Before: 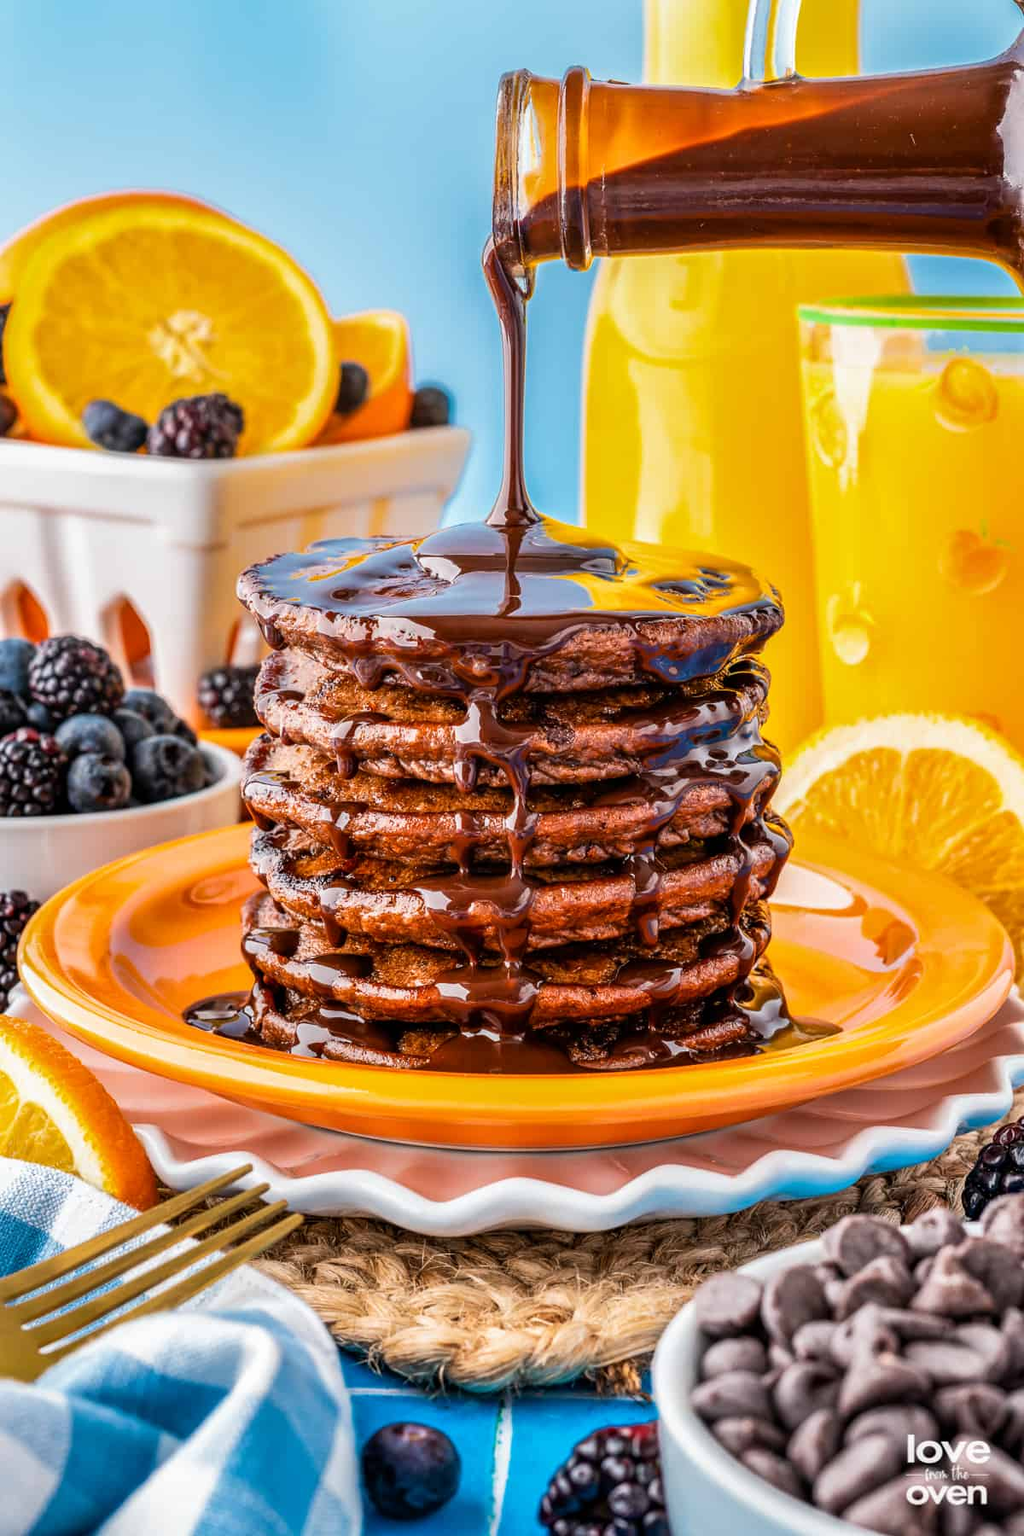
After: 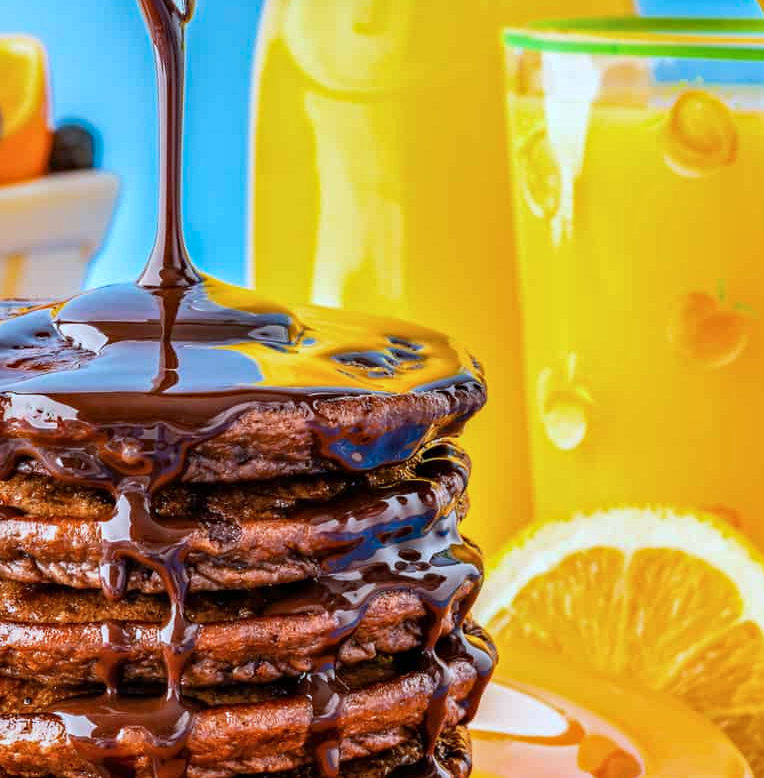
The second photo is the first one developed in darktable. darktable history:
haze removal: compatibility mode true, adaptive false
crop: left 36.005%, top 18.293%, right 0.31%, bottom 38.444%
color calibration: illuminant F (fluorescent), F source F9 (Cool White Deluxe 4150 K) – high CRI, x 0.374, y 0.373, temperature 4158.34 K
